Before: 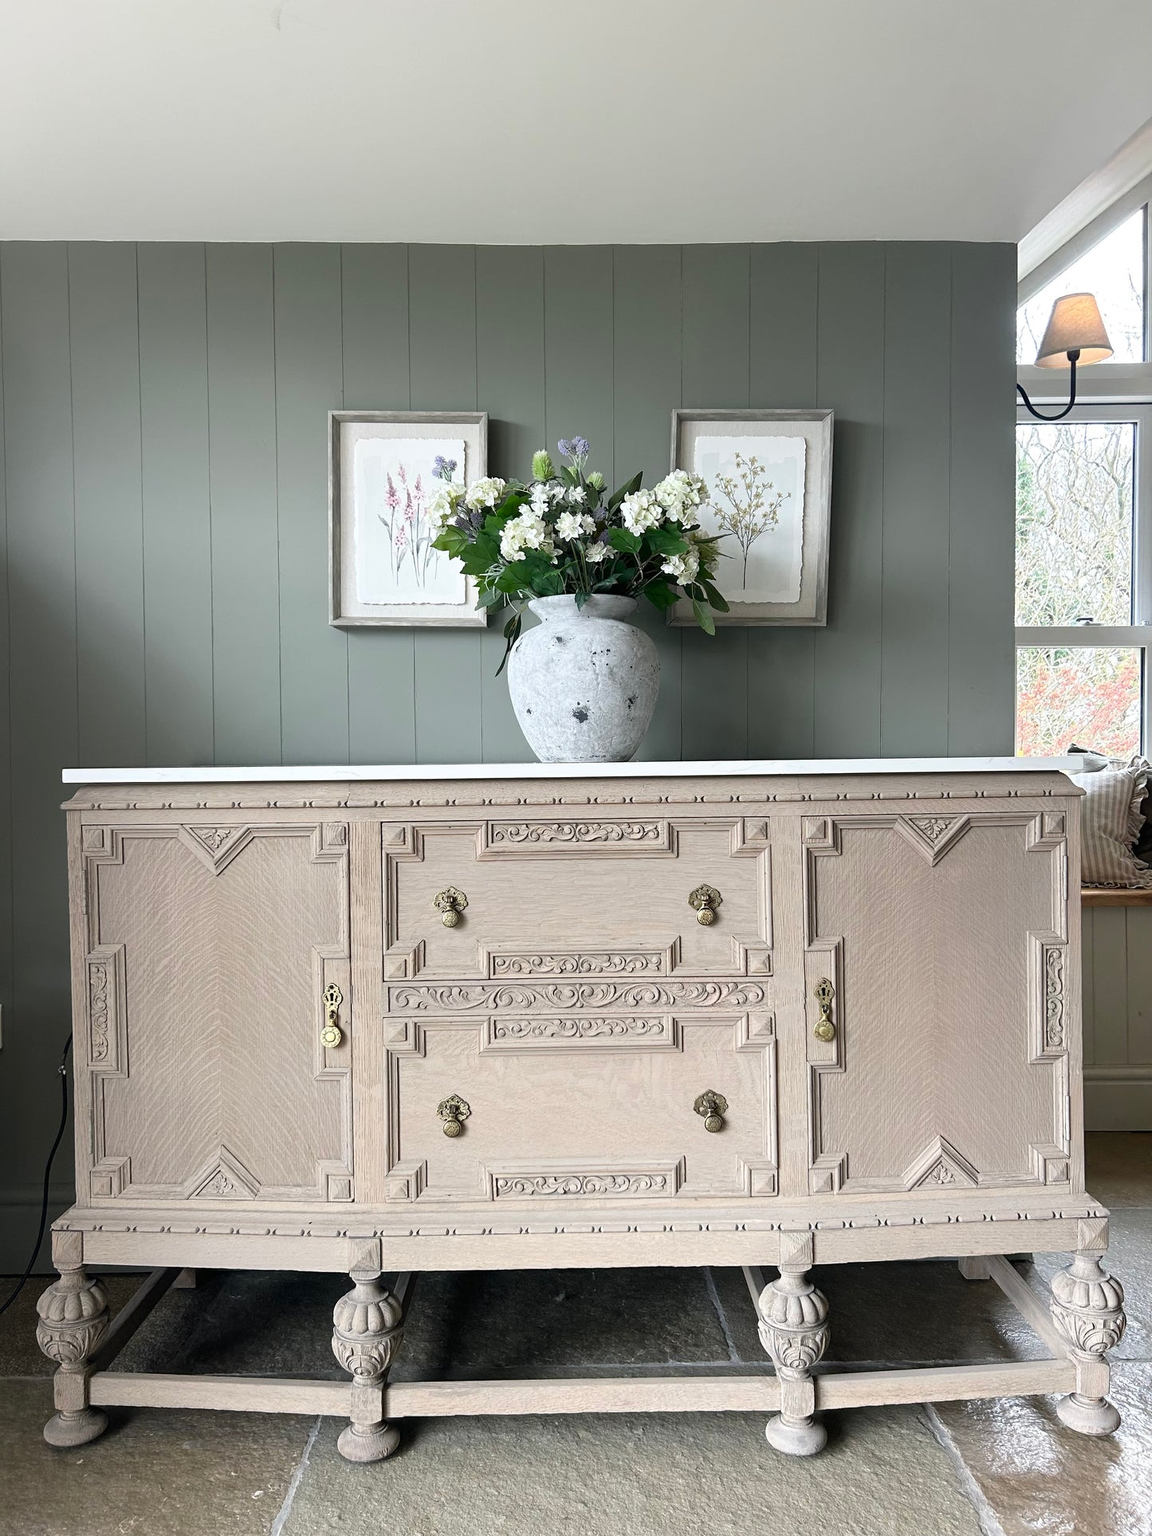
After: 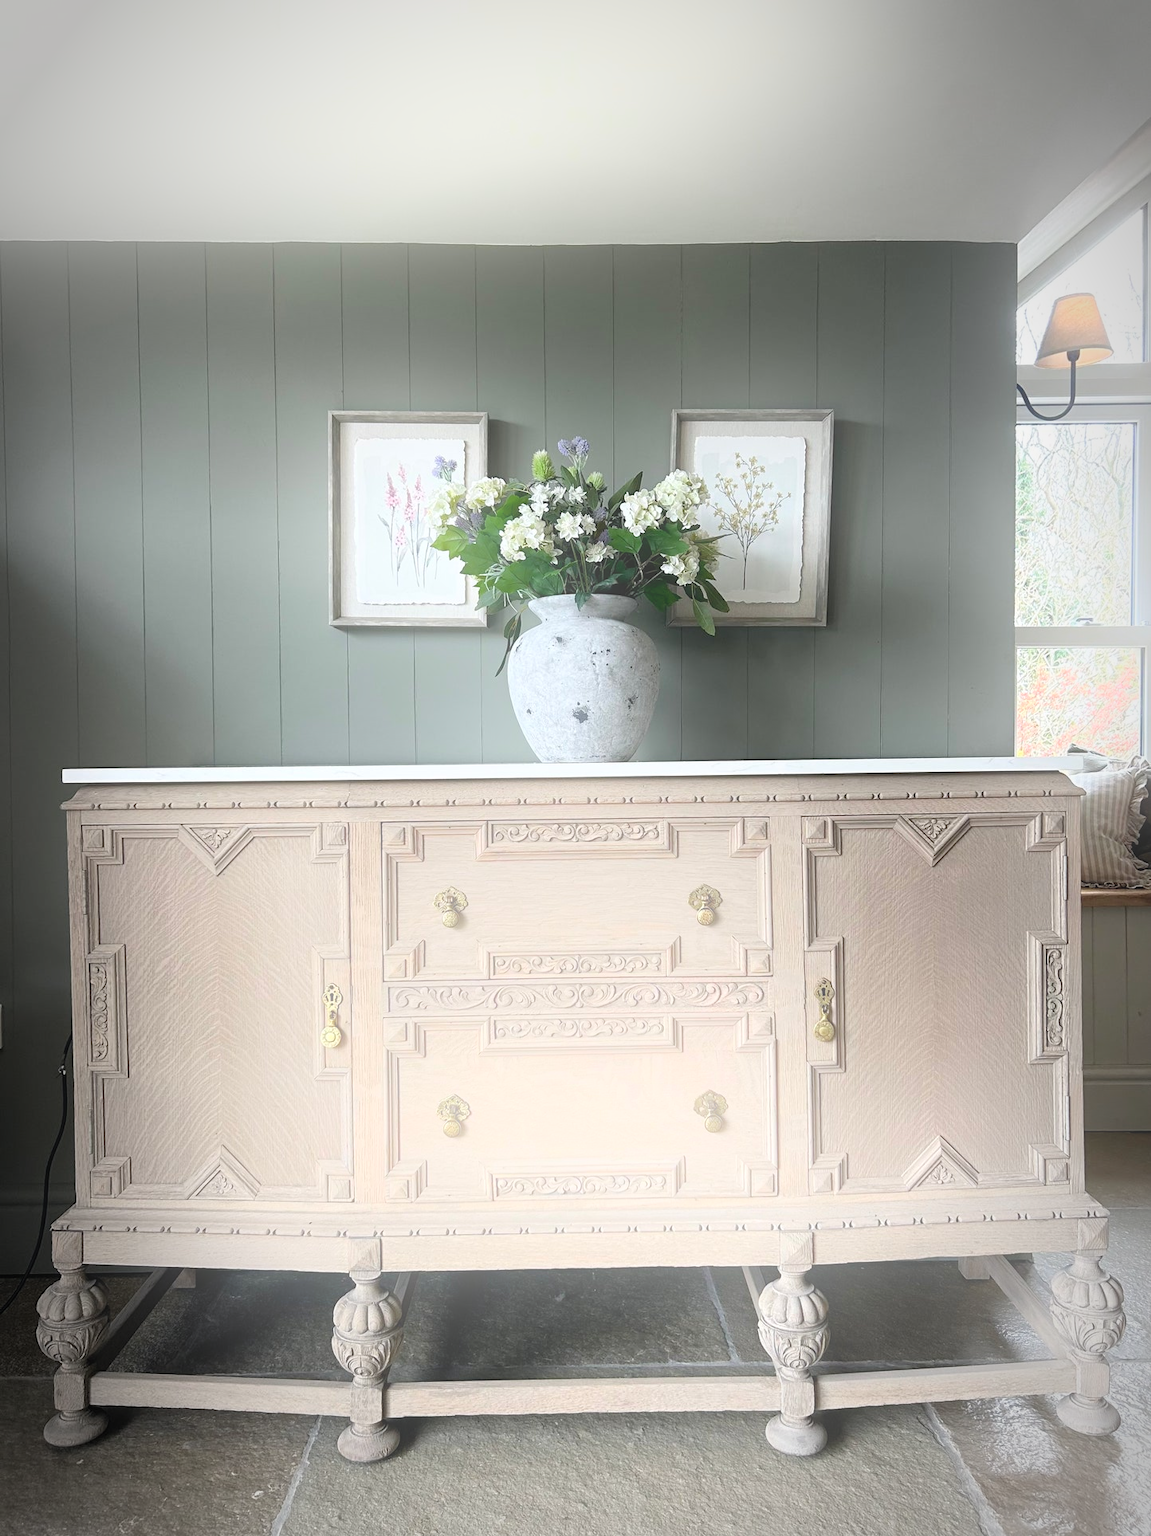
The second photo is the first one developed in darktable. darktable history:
bloom: threshold 82.5%, strength 16.25%
vignetting: automatic ratio true
